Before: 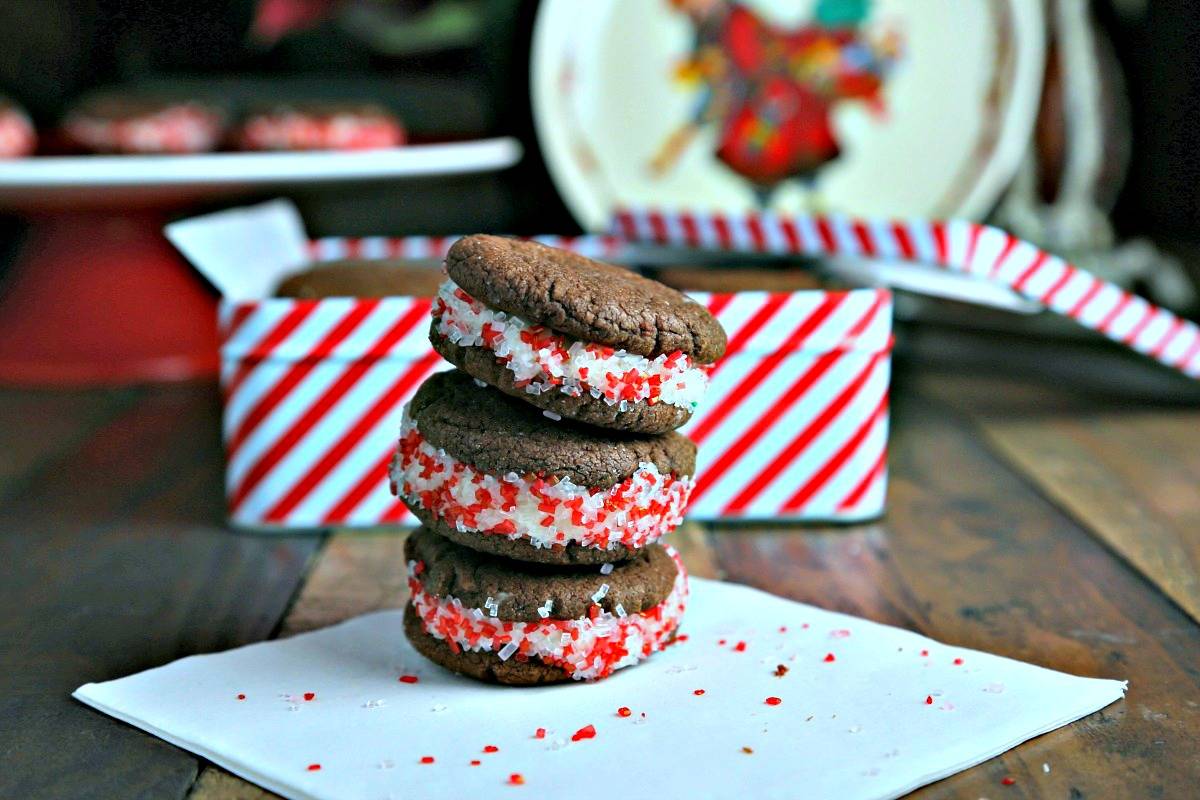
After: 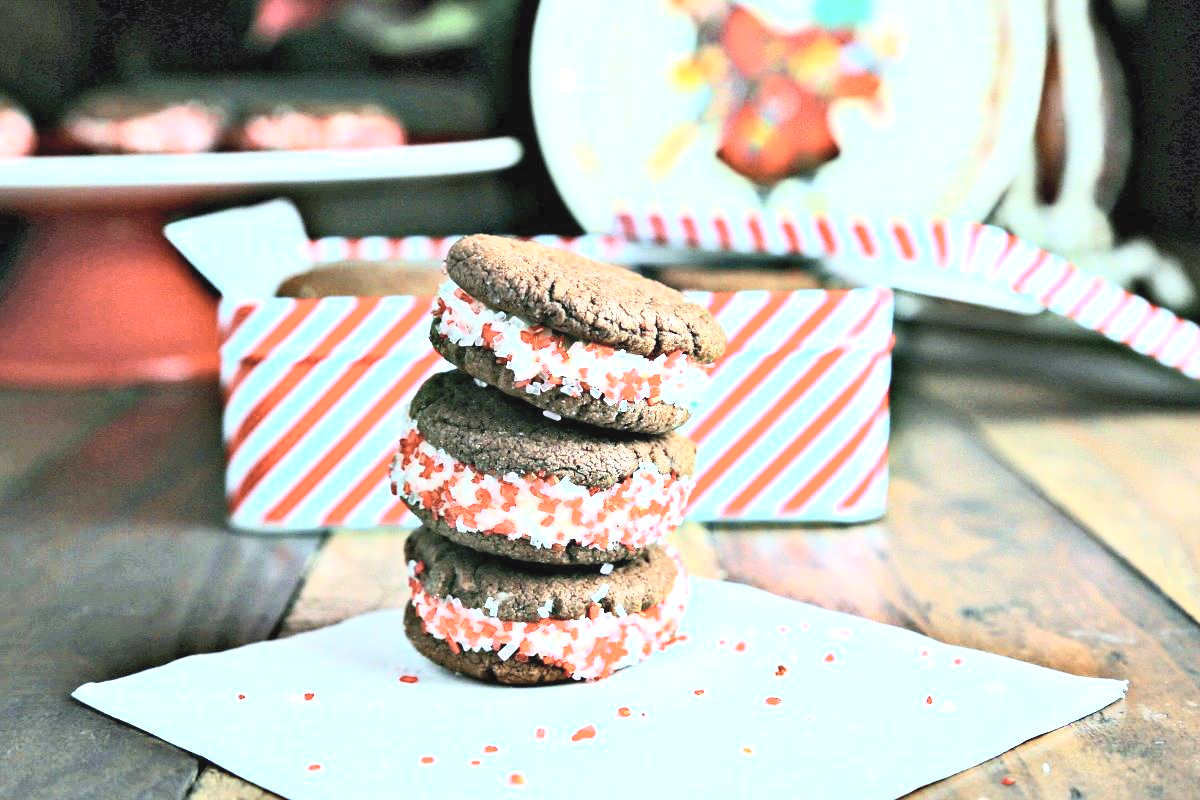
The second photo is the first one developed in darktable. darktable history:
exposure: black level correction 0, exposure 1 EV, compensate exposure bias true, compensate highlight preservation false
contrast brightness saturation: contrast 0.423, brightness 0.559, saturation -0.194
